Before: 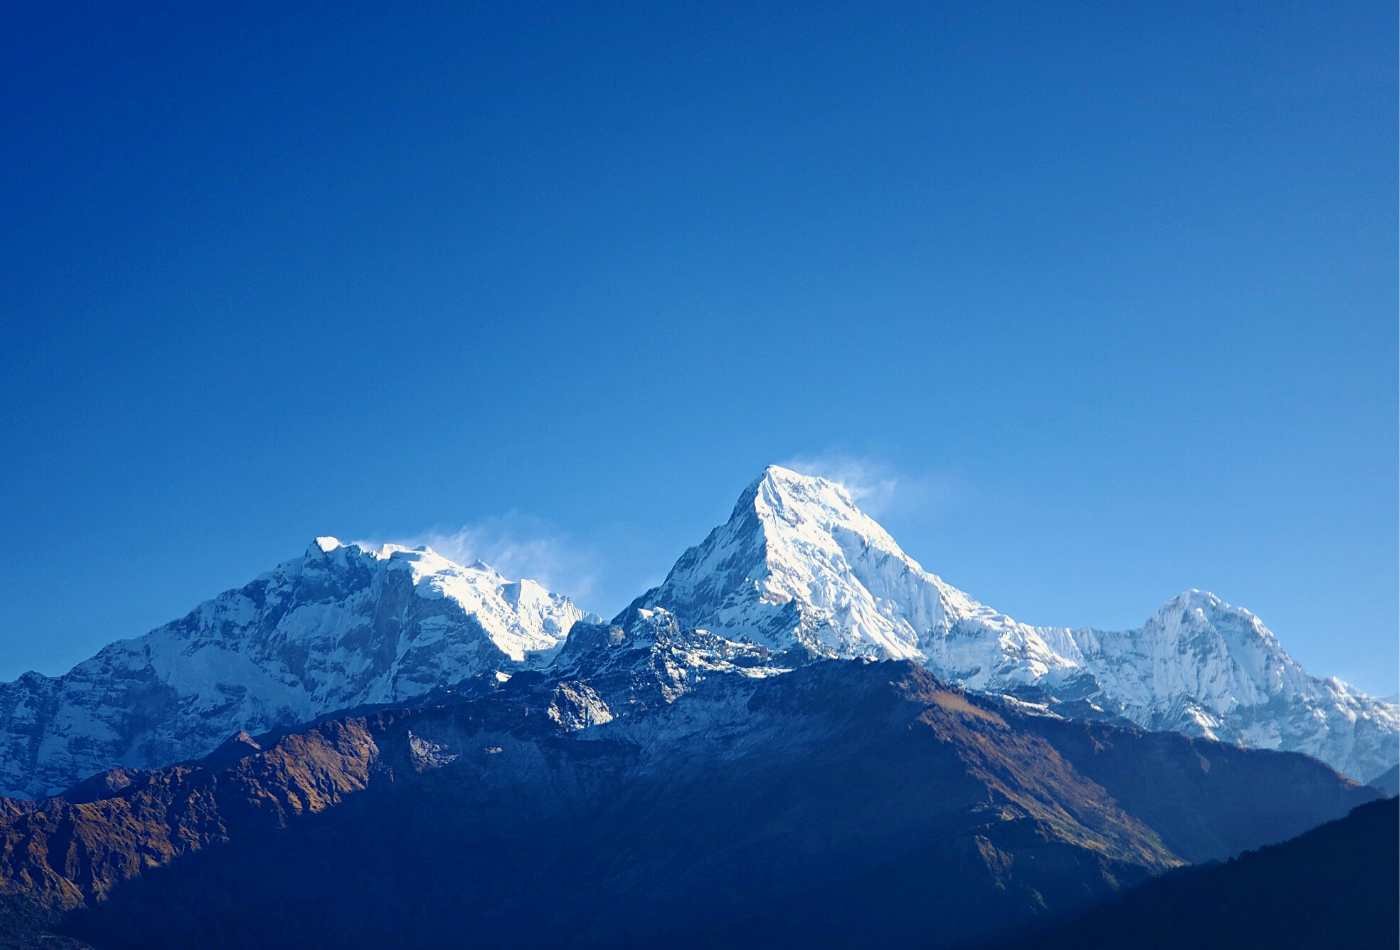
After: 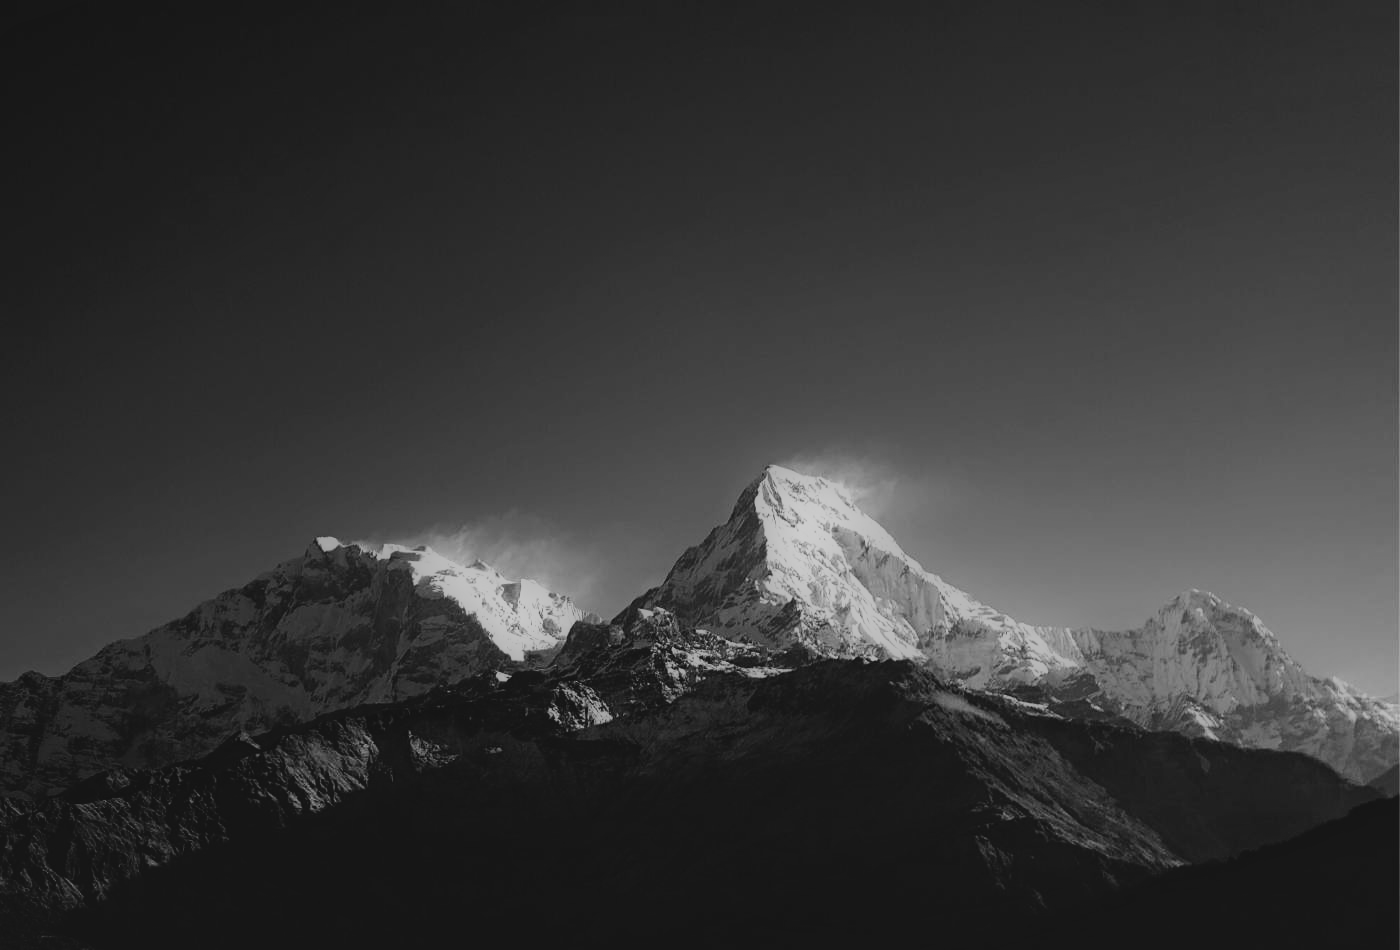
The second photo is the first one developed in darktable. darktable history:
tone curve: curves: ch0 [(0, 0) (0.003, 0.082) (0.011, 0.082) (0.025, 0.088) (0.044, 0.088) (0.069, 0.093) (0.1, 0.101) (0.136, 0.109) (0.177, 0.129) (0.224, 0.155) (0.277, 0.214) (0.335, 0.289) (0.399, 0.378) (0.468, 0.476) (0.543, 0.589) (0.623, 0.713) (0.709, 0.826) (0.801, 0.908) (0.898, 0.98) (1, 1)], preserve colors none
monochrome: on, module defaults
color correction: highlights a* -39.68, highlights b* -40, shadows a* -40, shadows b* -40, saturation -3
